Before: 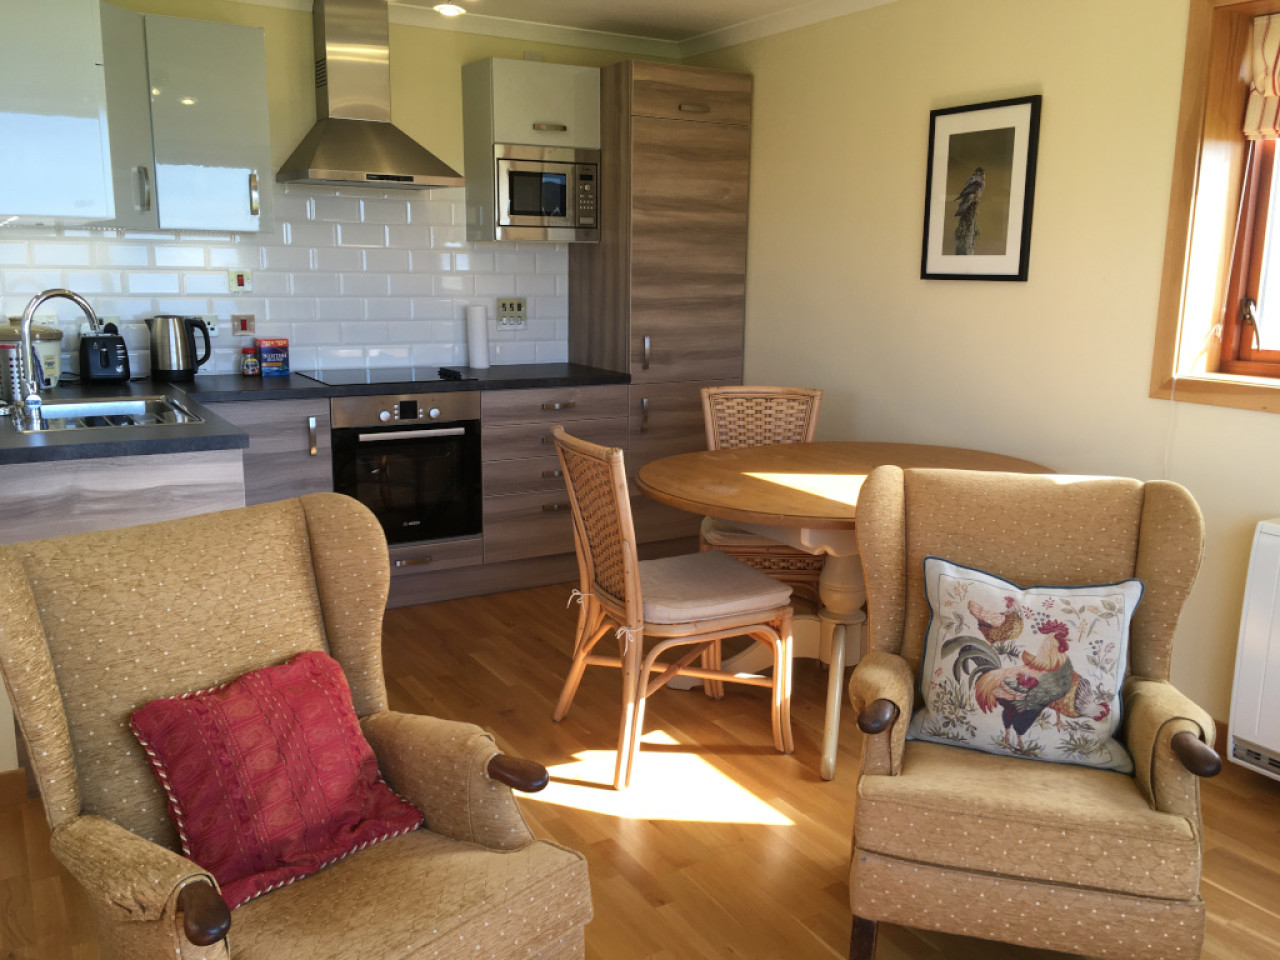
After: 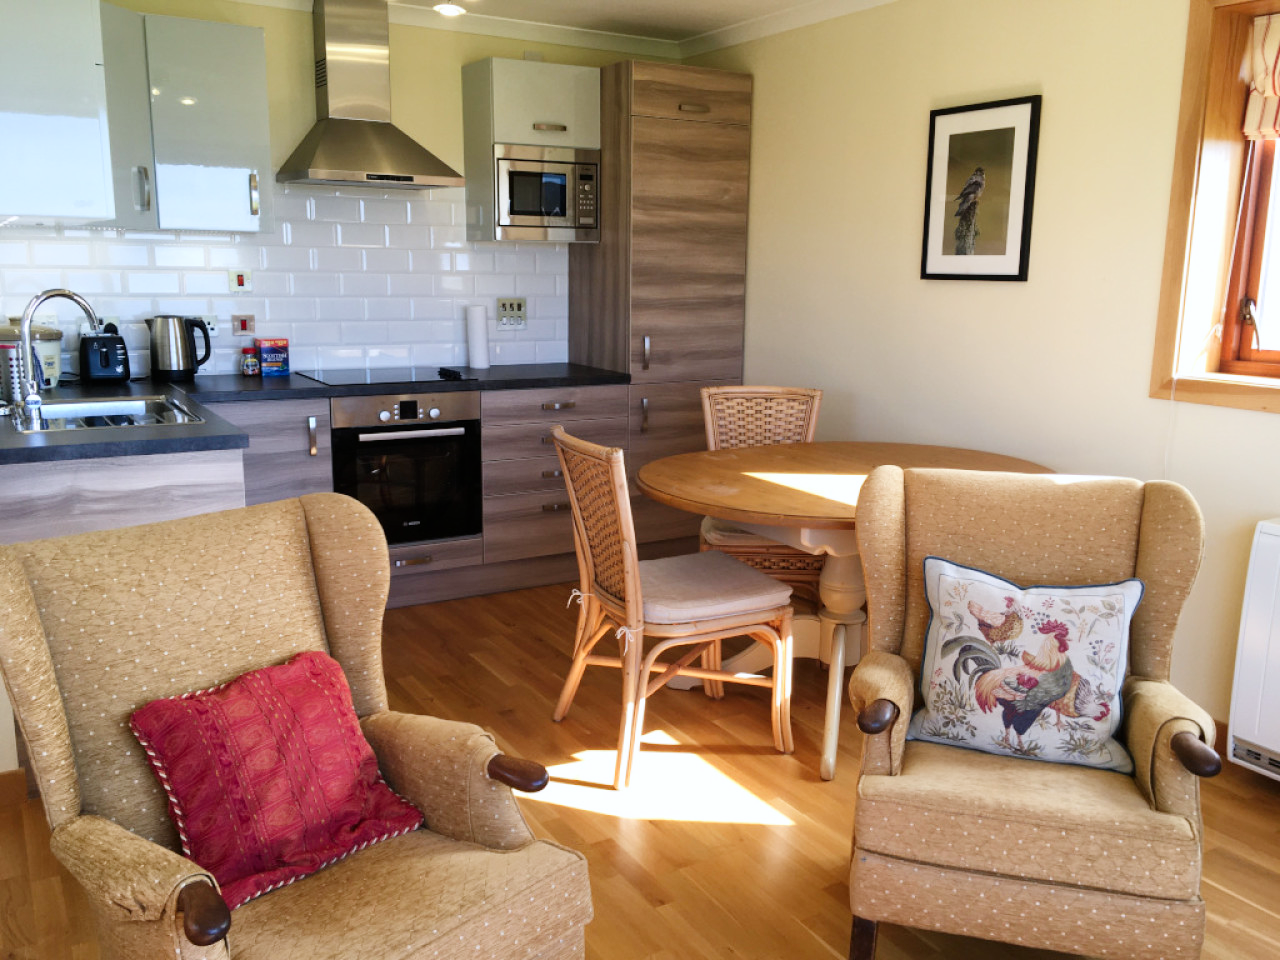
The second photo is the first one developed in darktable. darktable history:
tone curve: curves: ch0 [(0, 0) (0.004, 0.001) (0.133, 0.112) (0.325, 0.362) (0.832, 0.893) (1, 1)], preserve colors none
color calibration: illuminant as shot in camera, x 0.358, y 0.373, temperature 4628.91 K
